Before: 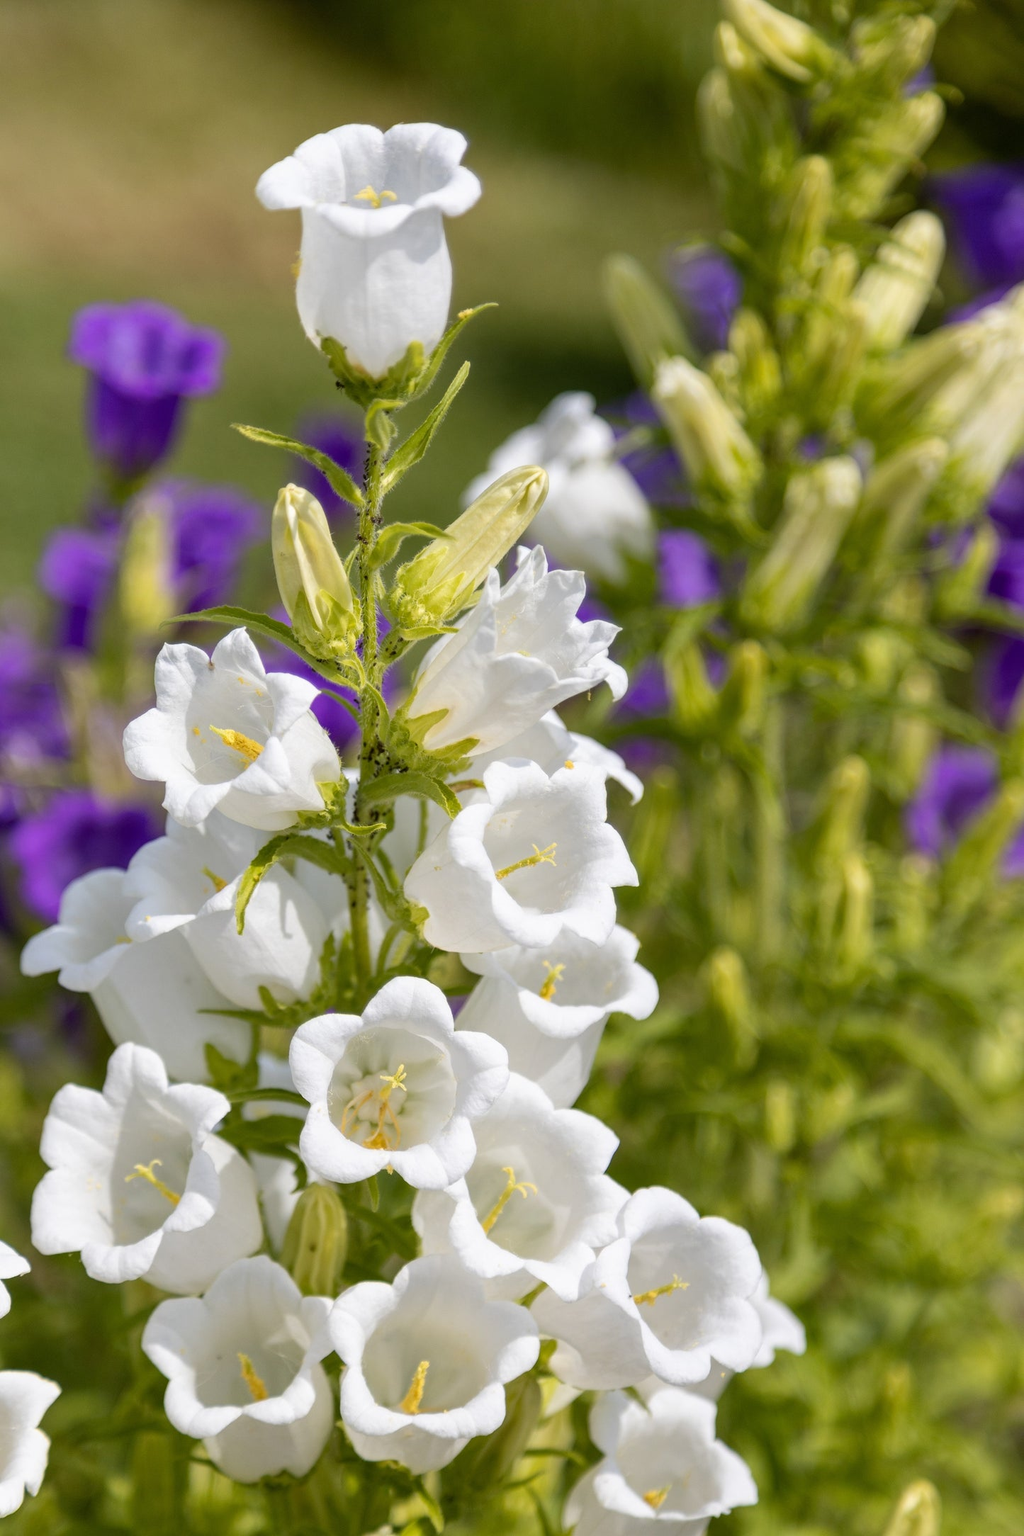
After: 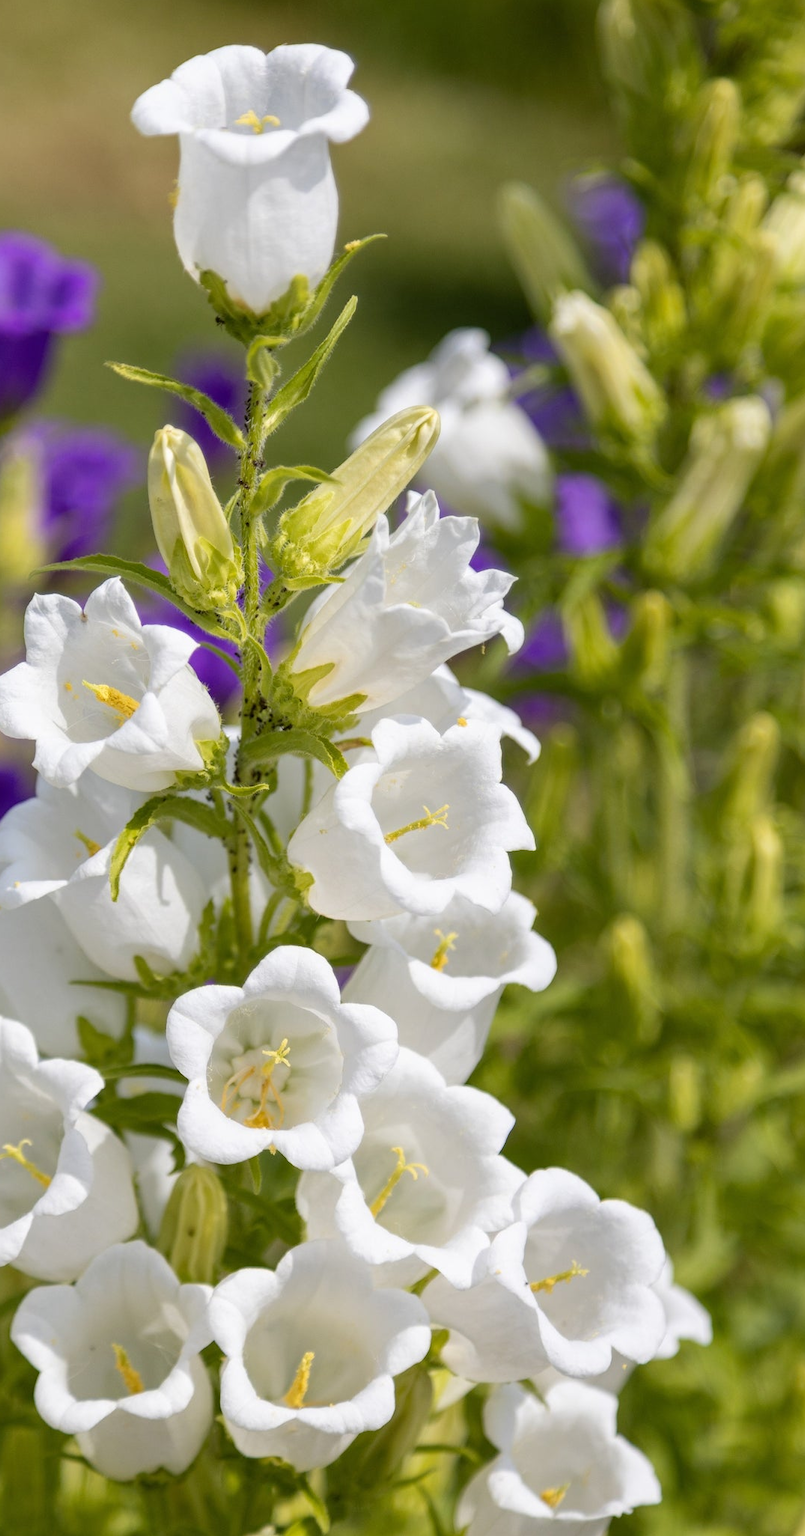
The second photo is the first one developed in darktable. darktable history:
crop and rotate: left 12.915%, top 5.307%, right 12.568%
